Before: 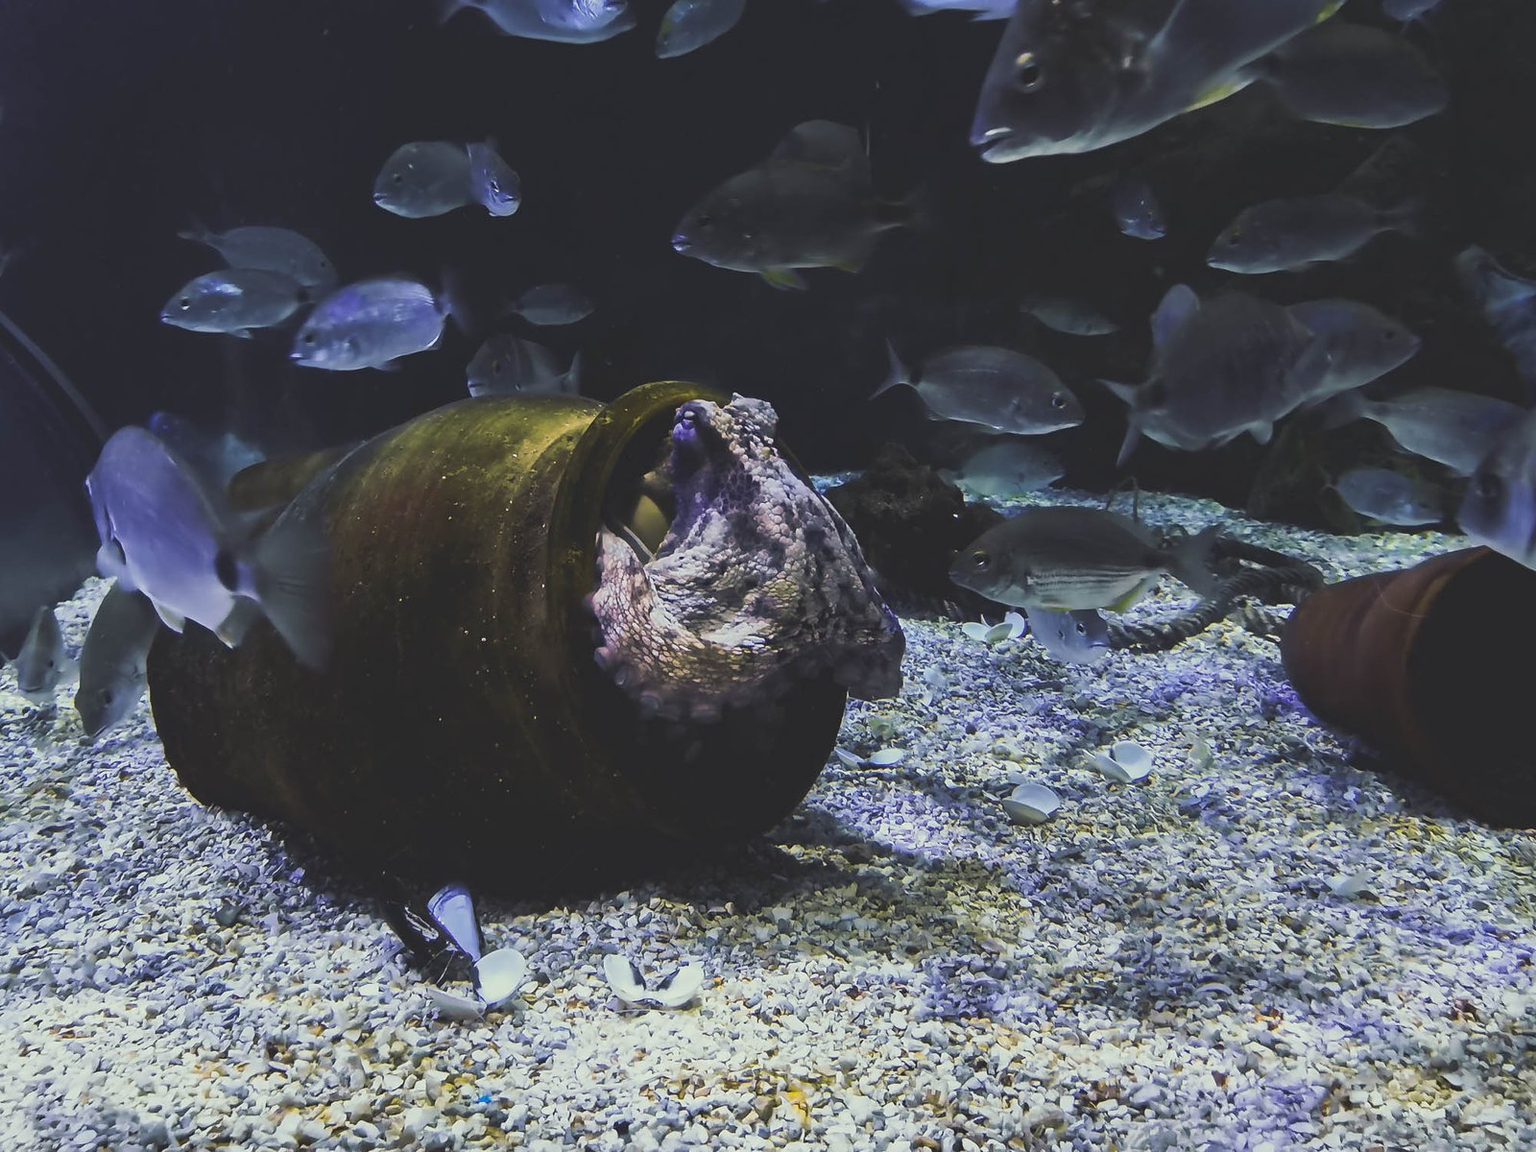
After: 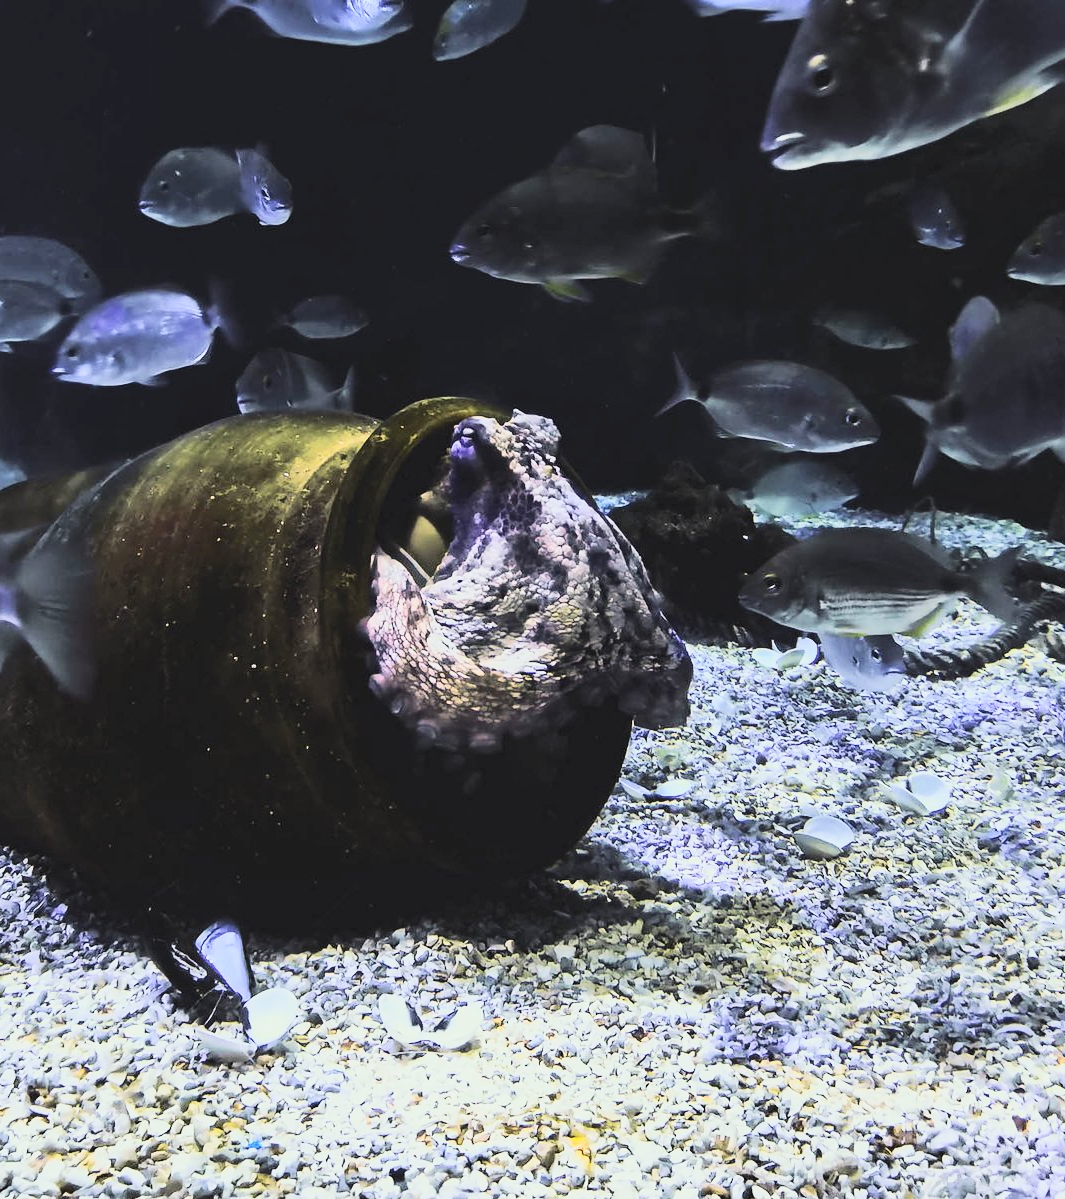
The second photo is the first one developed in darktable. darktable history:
crop and rotate: left 15.627%, right 17.808%
filmic rgb: black relative exposure -7.13 EV, white relative exposure 5.39 EV, hardness 3.03
contrast brightness saturation: contrast 0.078, saturation 0.198
tone curve: curves: ch0 [(0, 0) (0.003, 0.003) (0.011, 0.013) (0.025, 0.029) (0.044, 0.052) (0.069, 0.081) (0.1, 0.116) (0.136, 0.158) (0.177, 0.207) (0.224, 0.268) (0.277, 0.373) (0.335, 0.465) (0.399, 0.565) (0.468, 0.674) (0.543, 0.79) (0.623, 0.853) (0.709, 0.918) (0.801, 0.956) (0.898, 0.977) (1, 1)], color space Lab, independent channels, preserve colors none
